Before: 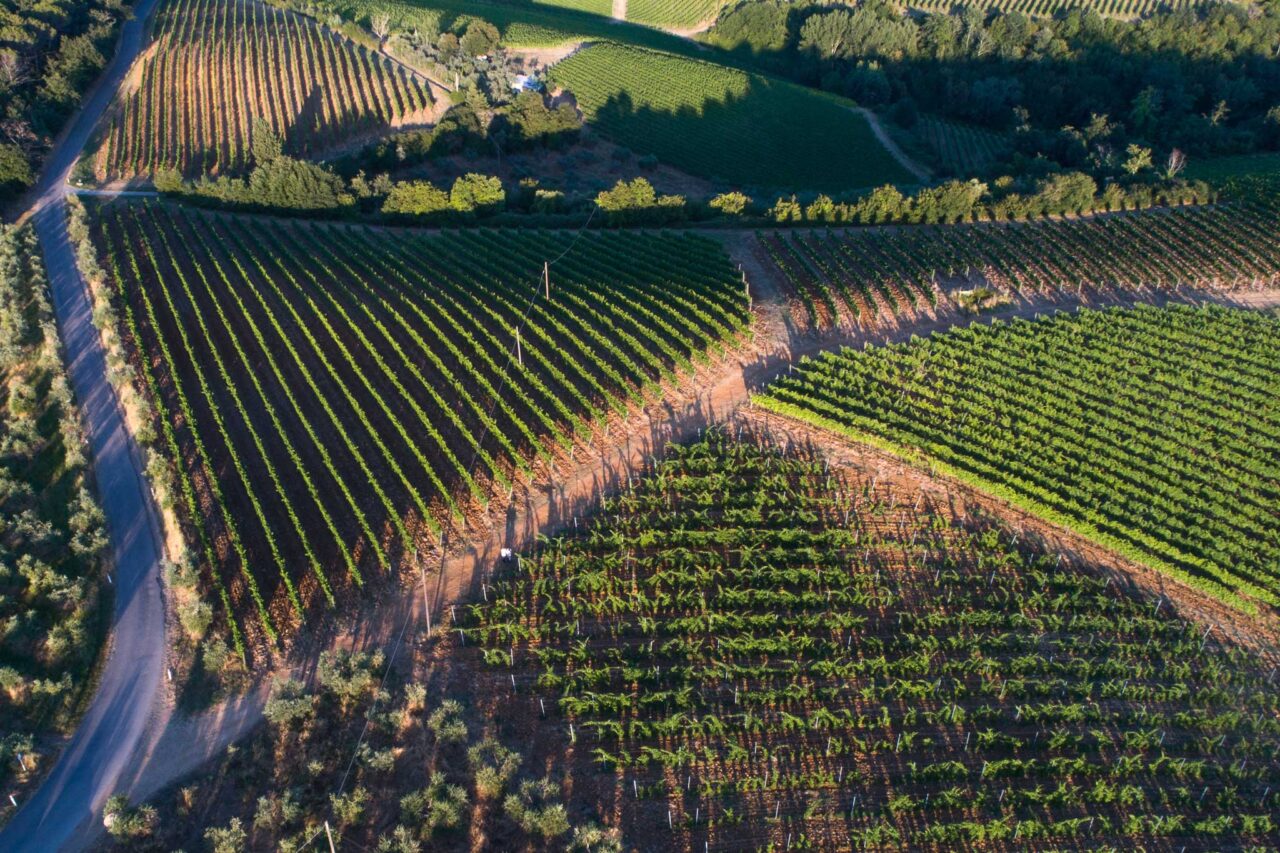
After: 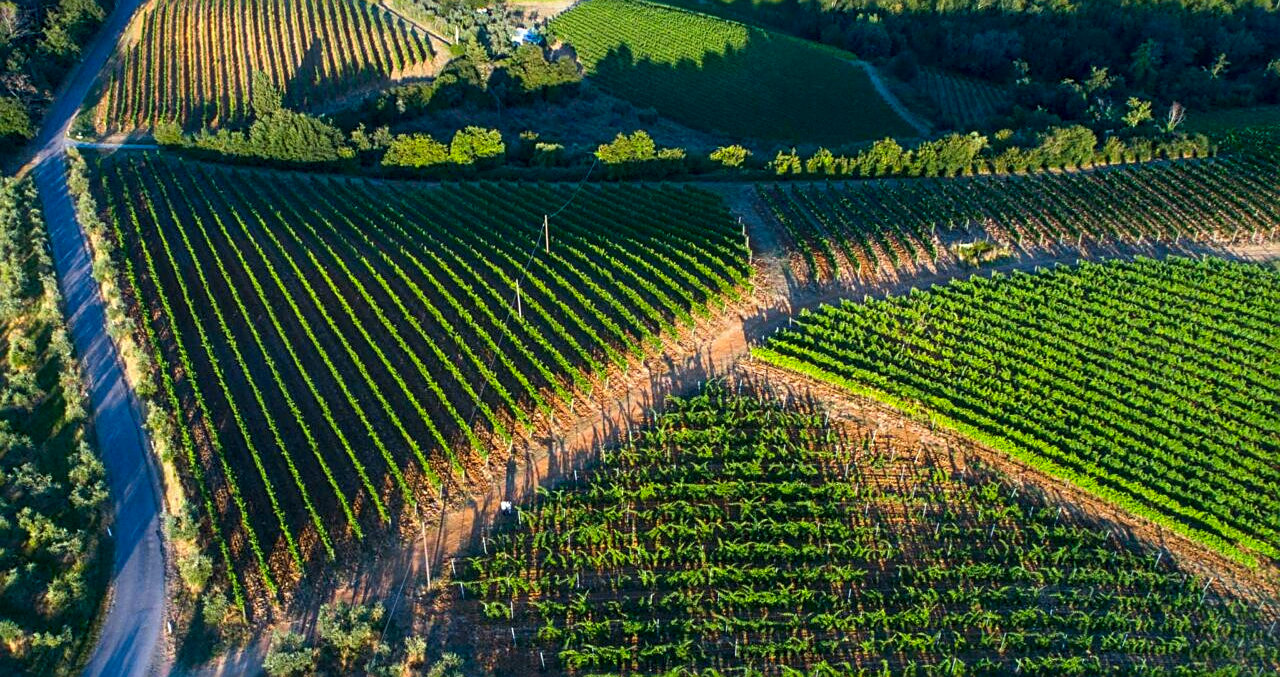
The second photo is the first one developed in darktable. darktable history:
local contrast: shadows 95%, midtone range 0.499
color correction: highlights a* -7.52, highlights b* 0.955, shadows a* -3.88, saturation 1.44
sharpen: on, module defaults
crop and rotate: top 5.663%, bottom 14.936%
